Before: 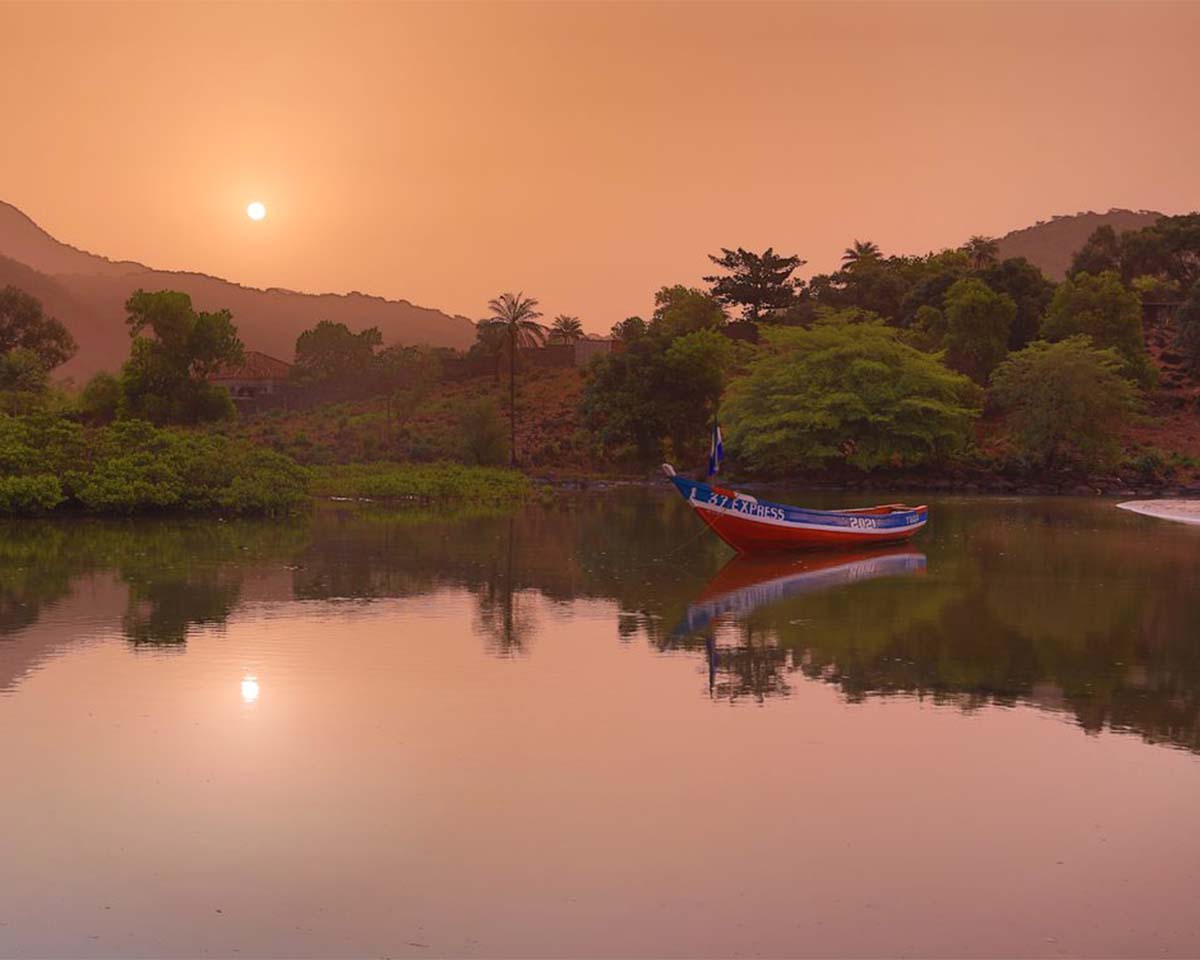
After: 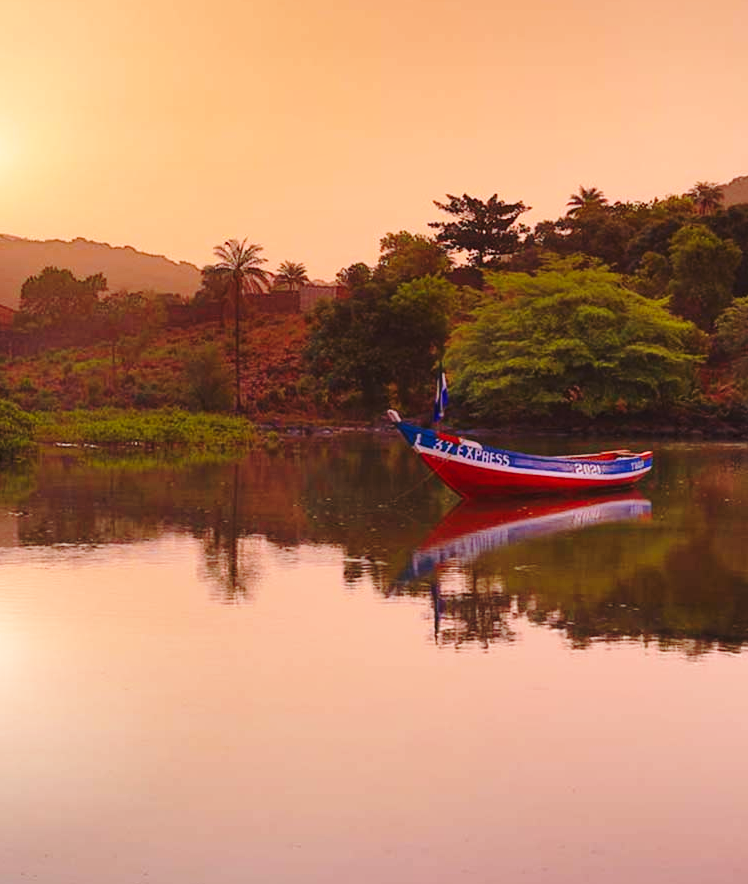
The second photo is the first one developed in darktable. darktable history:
shadows and highlights: shadows 32, highlights -32, soften with gaussian
crop and rotate: left 22.918%, top 5.629%, right 14.711%, bottom 2.247%
base curve: curves: ch0 [(0, 0) (0.036, 0.037) (0.121, 0.228) (0.46, 0.76) (0.859, 0.983) (1, 1)], preserve colors none
